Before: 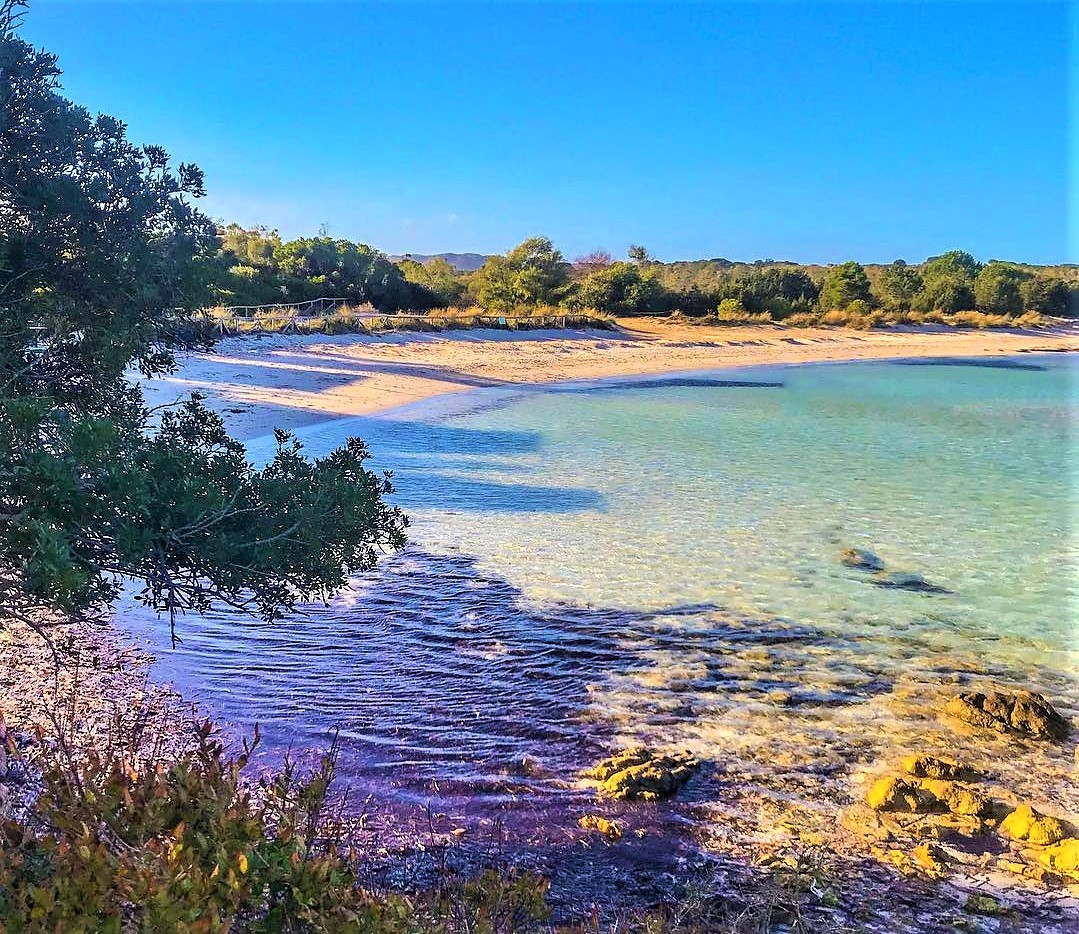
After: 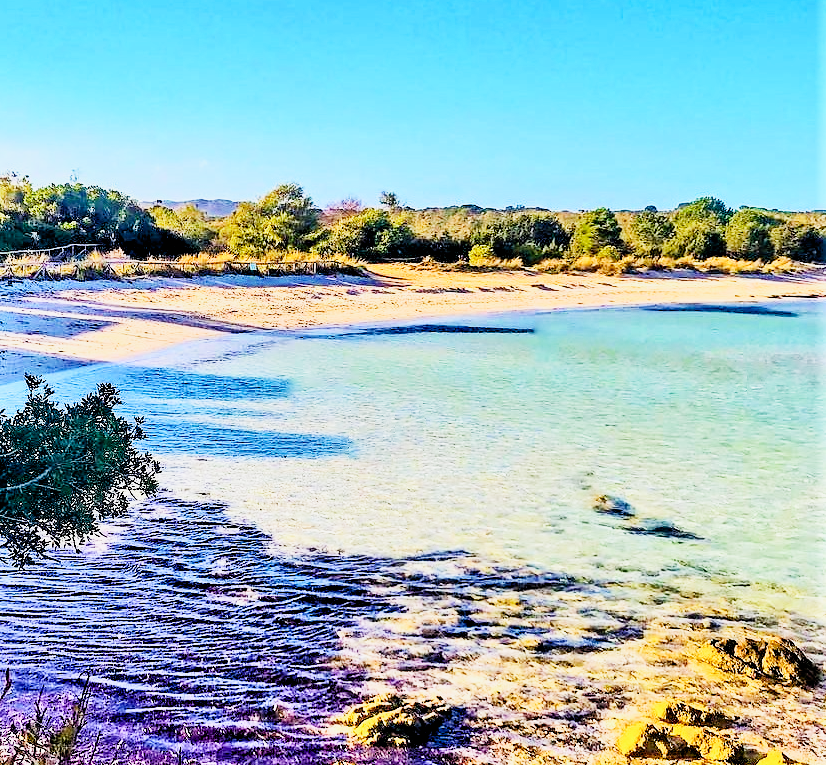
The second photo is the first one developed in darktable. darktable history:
contrast brightness saturation: contrast 0.24, brightness 0.09
sigmoid: contrast 1.8, skew -0.2, preserve hue 0%, red attenuation 0.1, red rotation 0.035, green attenuation 0.1, green rotation -0.017, blue attenuation 0.15, blue rotation -0.052, base primaries Rec2020
color balance rgb: perceptual saturation grading › global saturation 35%, perceptual saturation grading › highlights -25%, perceptual saturation grading › shadows 25%, global vibrance 10%
rgb levels: levels [[0.034, 0.472, 0.904], [0, 0.5, 1], [0, 0.5, 1]]
crop: left 23.095%, top 5.827%, bottom 11.854%
tone equalizer: -7 EV 0.15 EV, -6 EV 0.6 EV, -5 EV 1.15 EV, -4 EV 1.33 EV, -3 EV 1.15 EV, -2 EV 0.6 EV, -1 EV 0.15 EV, mask exposure compensation -0.5 EV
